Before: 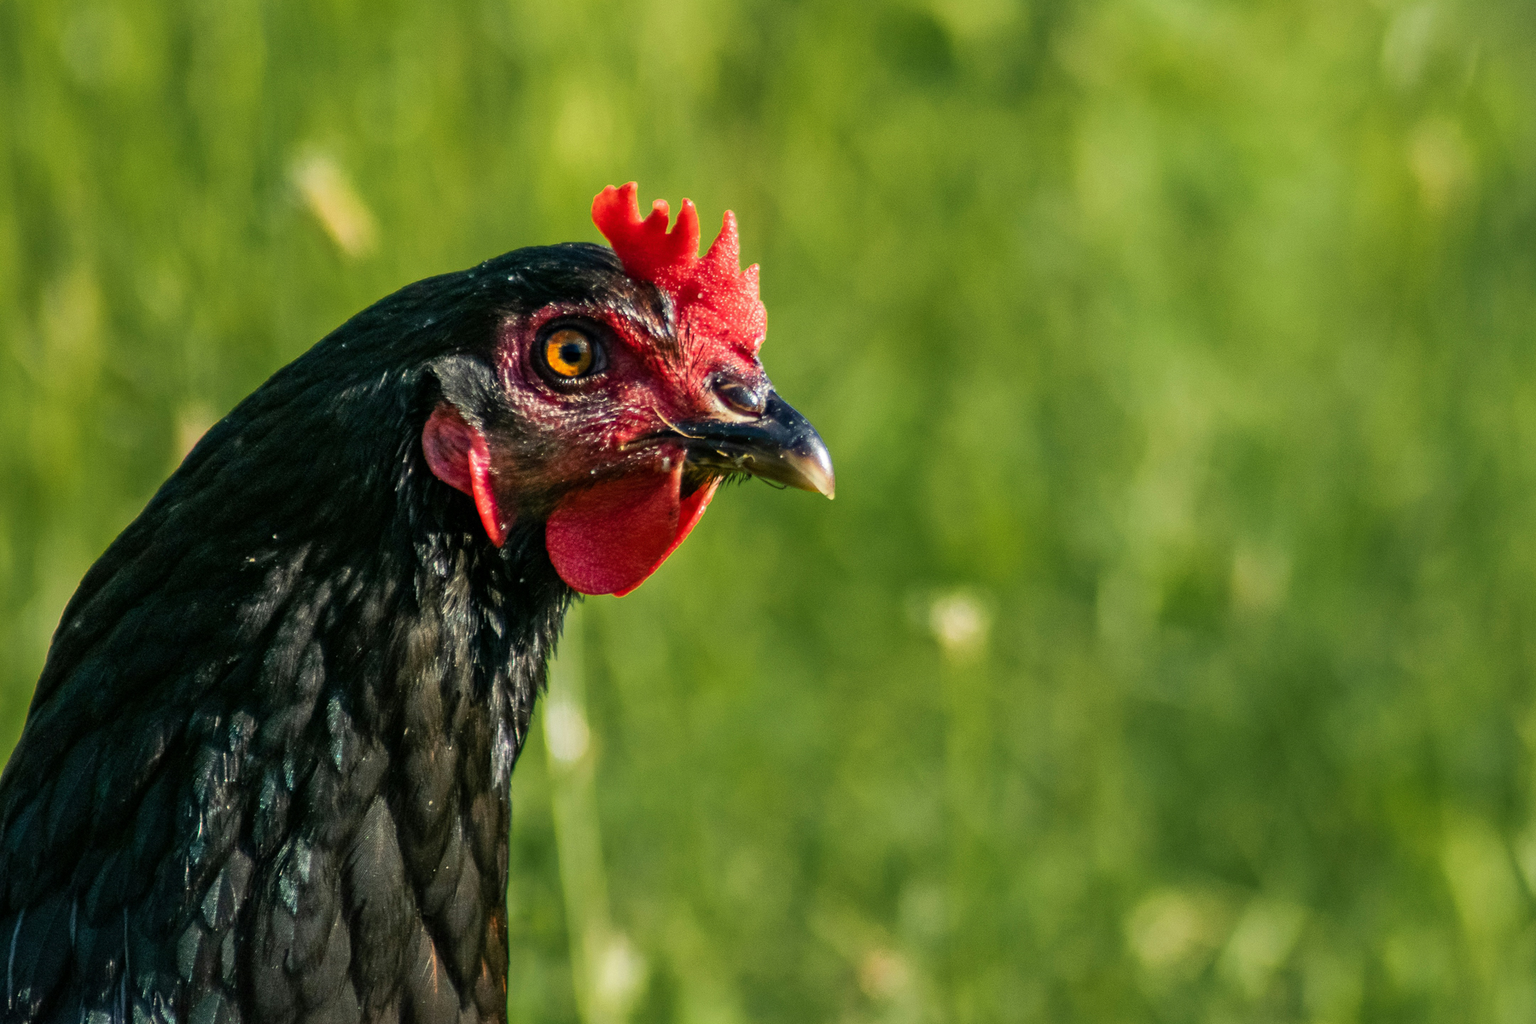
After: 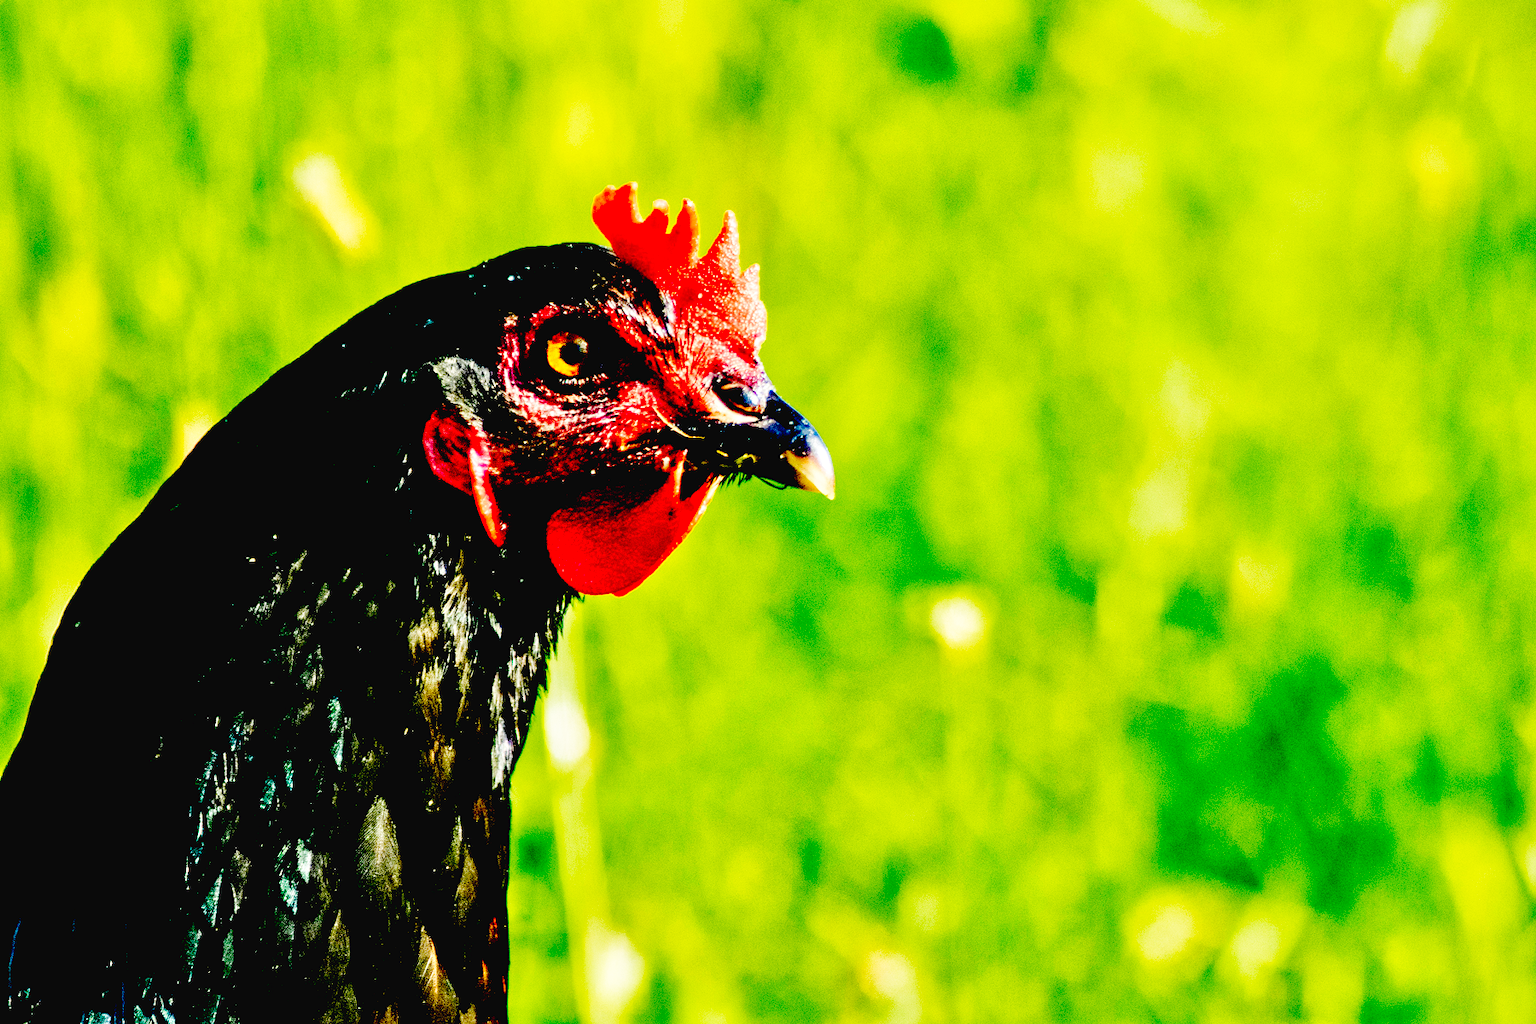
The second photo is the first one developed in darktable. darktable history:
exposure: black level correction 0.058, compensate highlight preservation false
base curve: curves: ch0 [(0, 0.003) (0.001, 0.002) (0.006, 0.004) (0.02, 0.022) (0.048, 0.086) (0.094, 0.234) (0.162, 0.431) (0.258, 0.629) (0.385, 0.8) (0.548, 0.918) (0.751, 0.988) (1, 1)], preserve colors none
tone equalizer: -7 EV 0.162 EV, -6 EV 0.585 EV, -5 EV 1.13 EV, -4 EV 1.34 EV, -3 EV 1.17 EV, -2 EV 0.6 EV, -1 EV 0.149 EV
